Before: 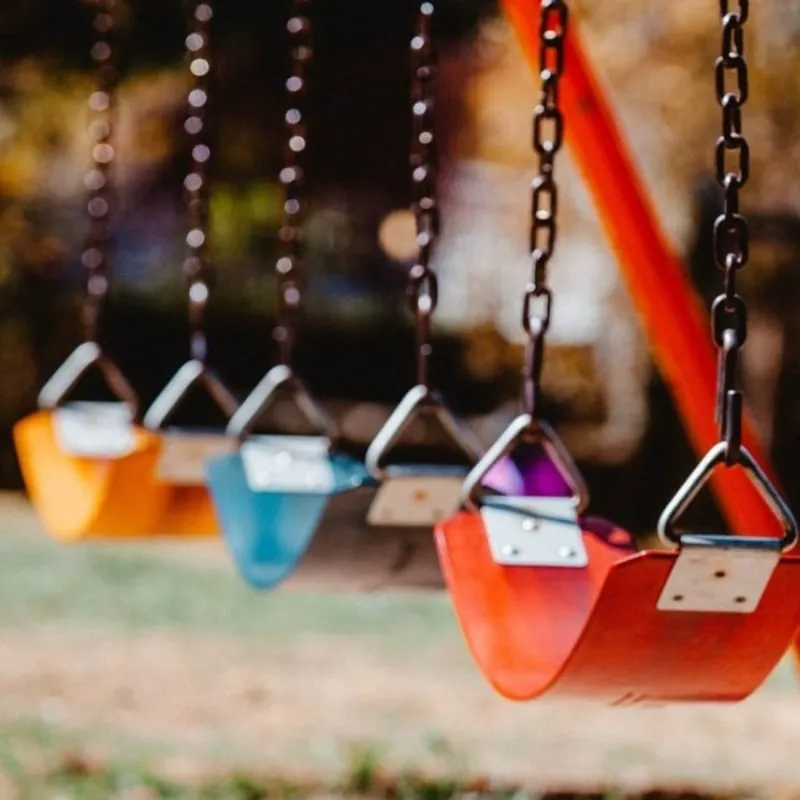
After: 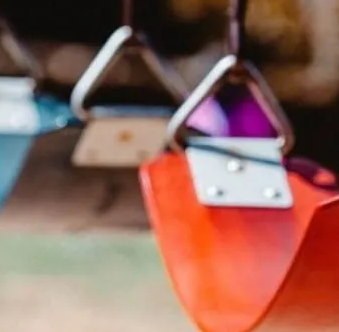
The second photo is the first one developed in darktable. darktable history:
crop: left 36.939%, top 44.946%, right 20.565%, bottom 13.472%
